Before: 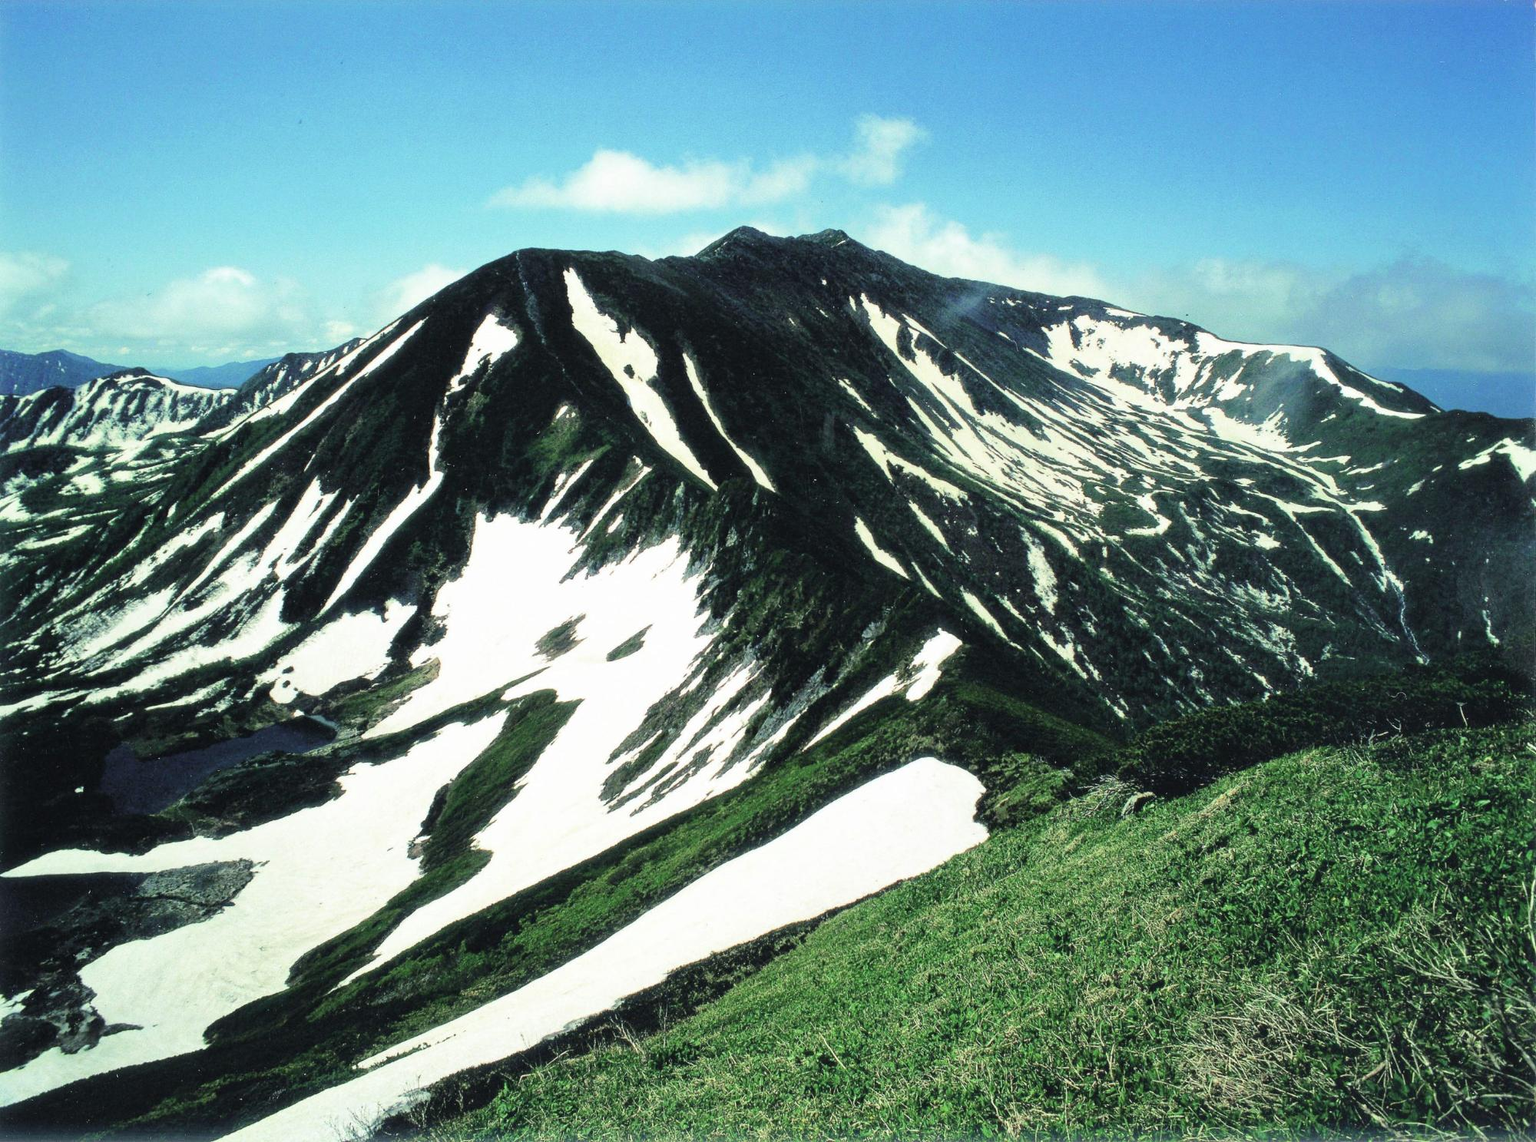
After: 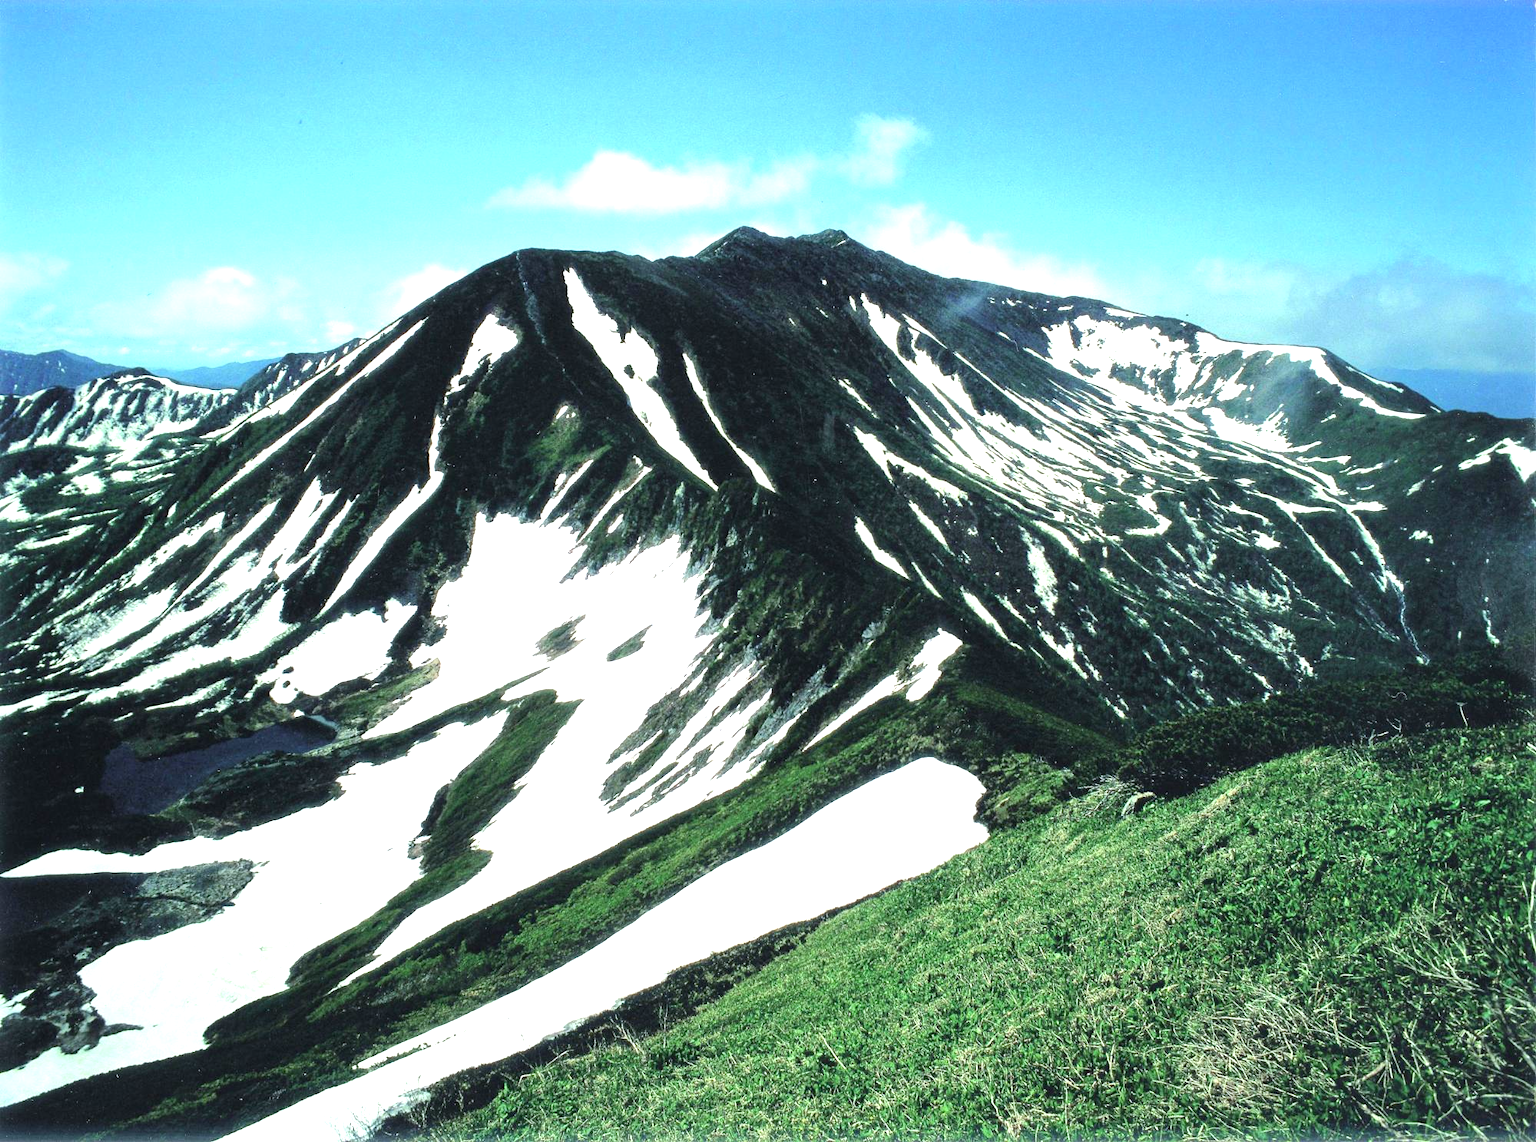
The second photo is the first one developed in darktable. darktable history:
color calibration: x 0.355, y 0.367, temperature 4700.38 K
exposure: exposure 0.6 EV, compensate highlight preservation false
